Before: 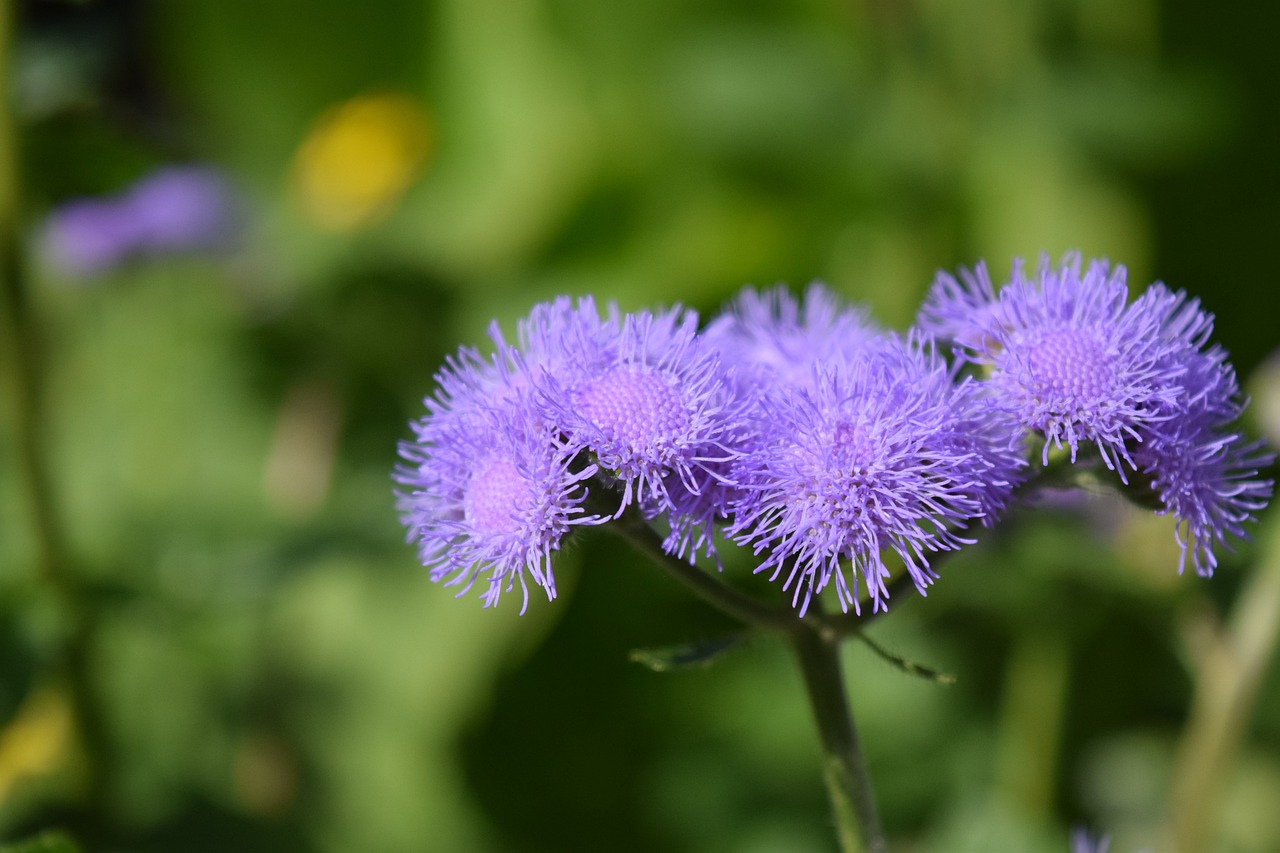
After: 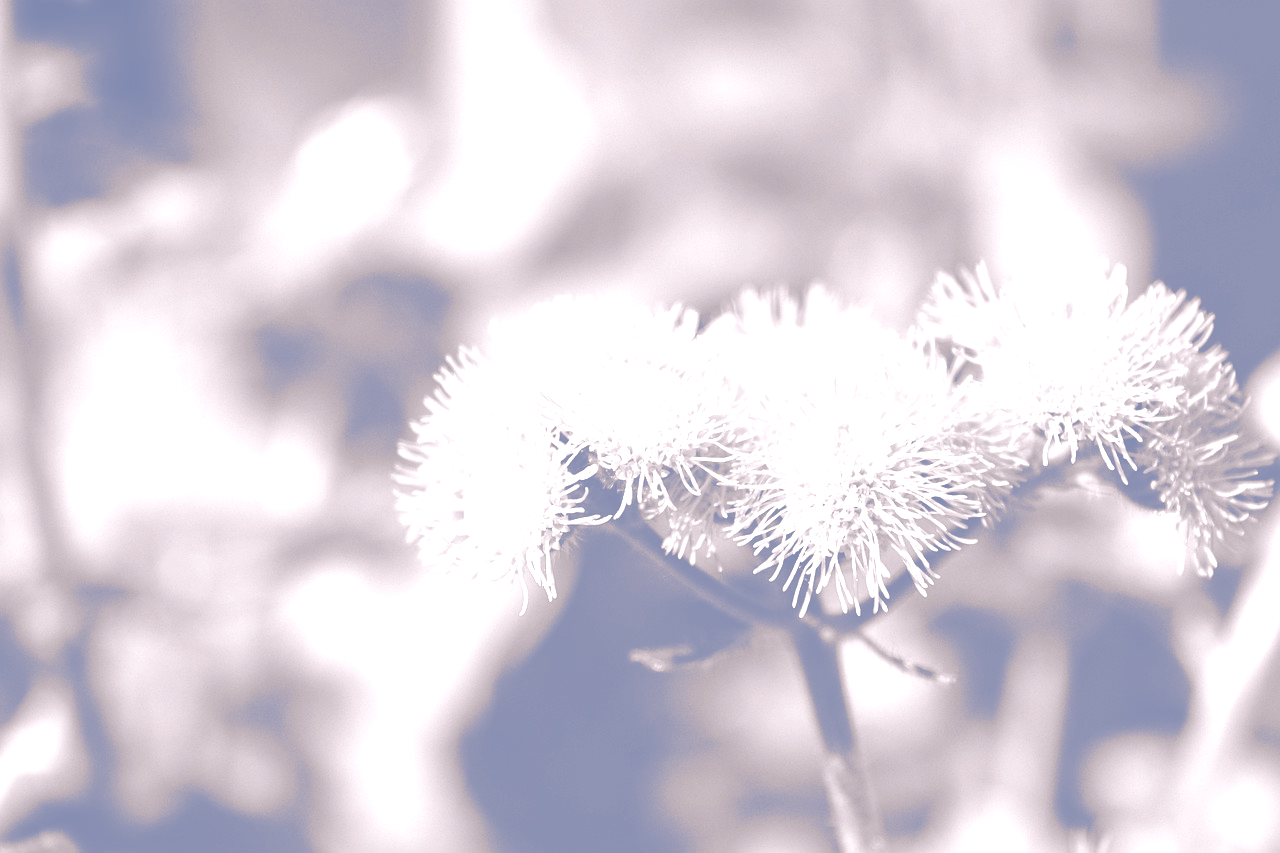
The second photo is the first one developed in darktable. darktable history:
tone curve: curves: ch0 [(0, 0.129) (0.187, 0.207) (0.729, 0.789) (1, 1)], color space Lab, linked channels, preserve colors none
split-toning: shadows › hue 226.8°, shadows › saturation 1, highlights › saturation 0, balance -61.41
colorize: hue 25.2°, saturation 83%, source mix 82%, lightness 79%, version 1 | blend: blend mode multiply, opacity 100%; mask: uniform (no mask)
